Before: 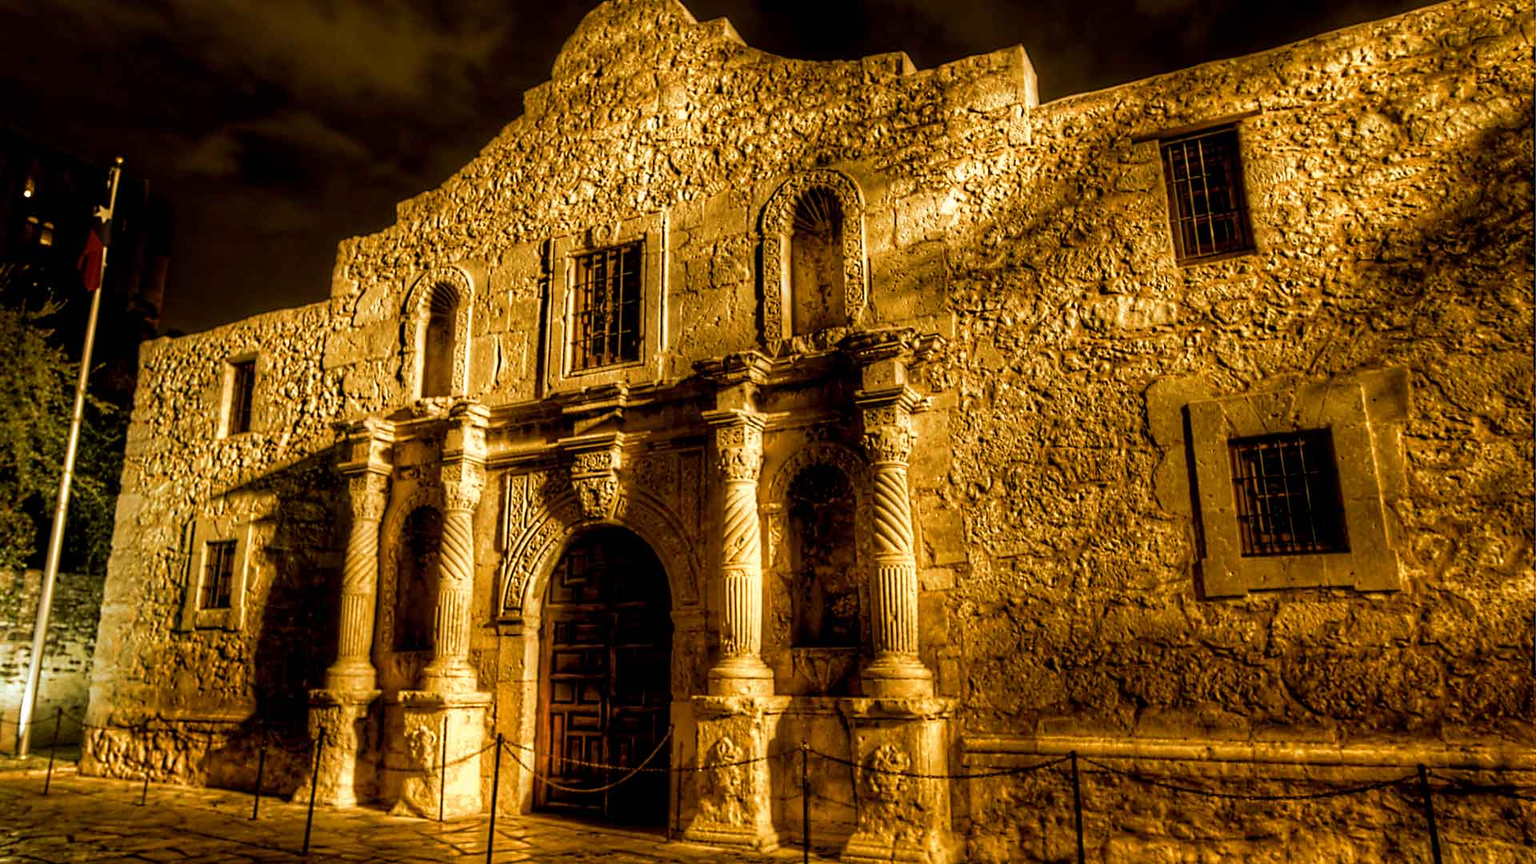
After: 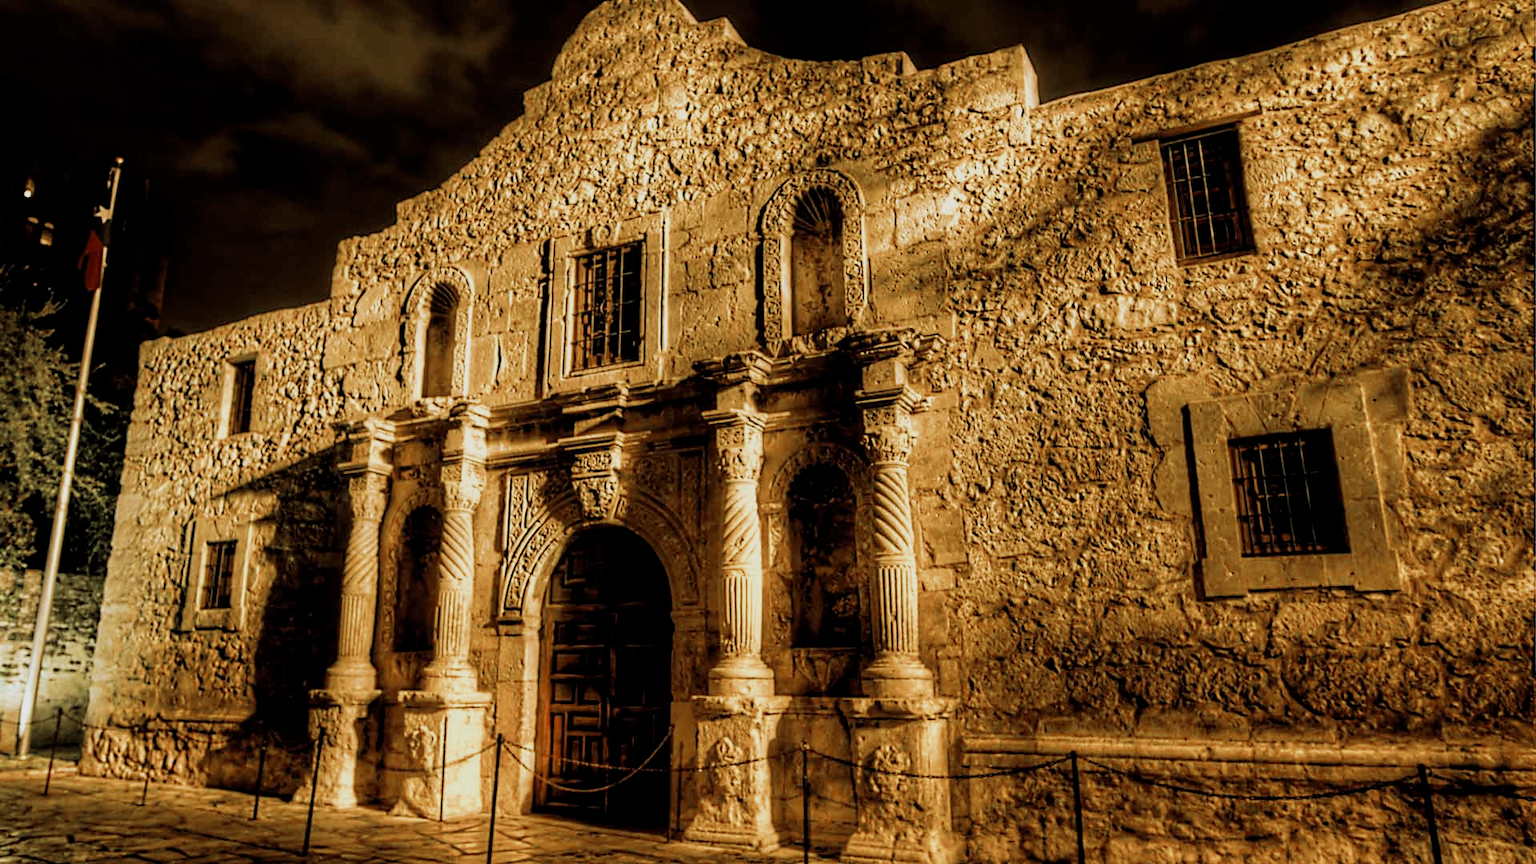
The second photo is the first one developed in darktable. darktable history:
filmic rgb: black relative exposure -7.65 EV, white relative exposure 4.56 EV, hardness 3.61
exposure: black level correction 0, exposure 0.5 EV, compensate highlight preservation false
color zones: curves: ch0 [(0, 0.5) (0.125, 0.4) (0.25, 0.5) (0.375, 0.4) (0.5, 0.4) (0.625, 0.6) (0.75, 0.6) (0.875, 0.5)]; ch1 [(0, 0.35) (0.125, 0.45) (0.25, 0.35) (0.375, 0.35) (0.5, 0.35) (0.625, 0.35) (0.75, 0.45) (0.875, 0.35)]; ch2 [(0, 0.6) (0.125, 0.5) (0.25, 0.5) (0.375, 0.6) (0.5, 0.6) (0.625, 0.5) (0.75, 0.5) (0.875, 0.5)]
